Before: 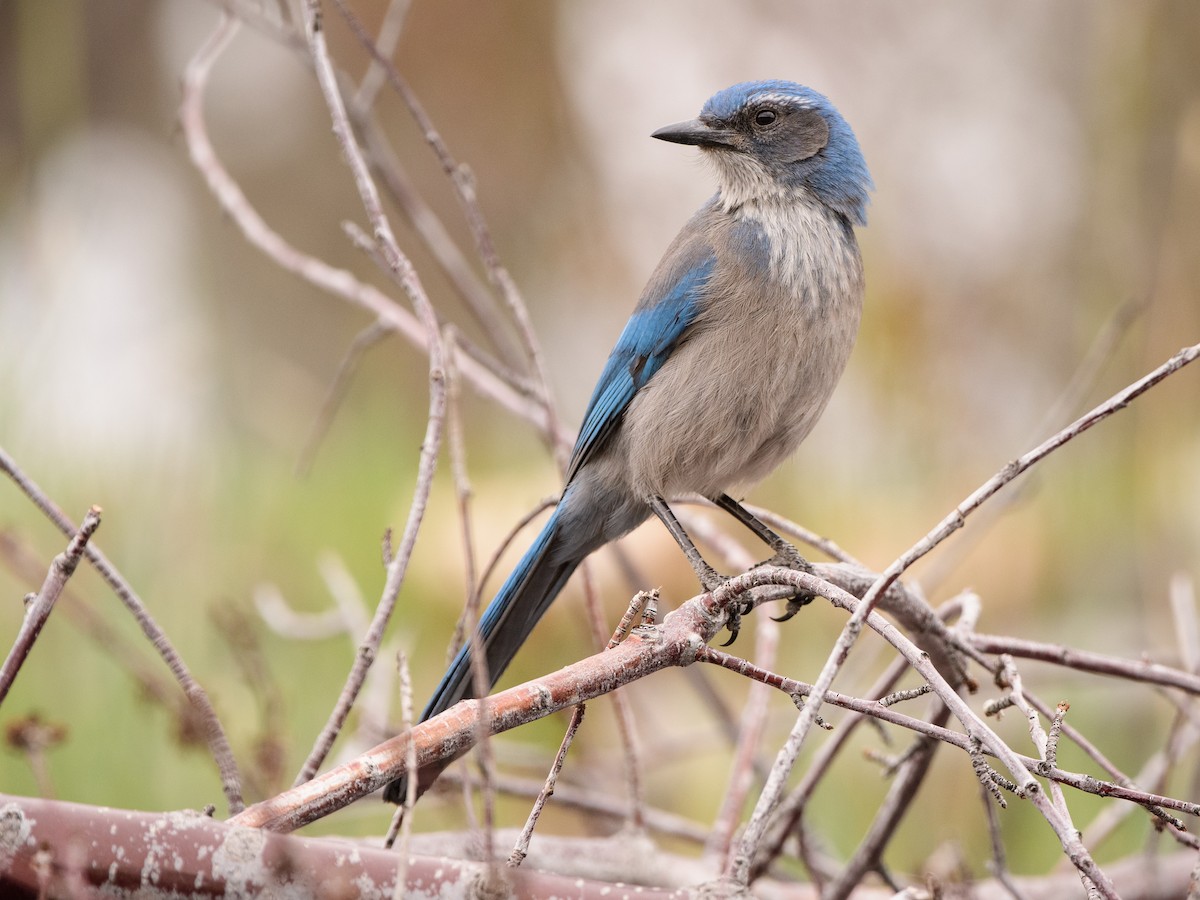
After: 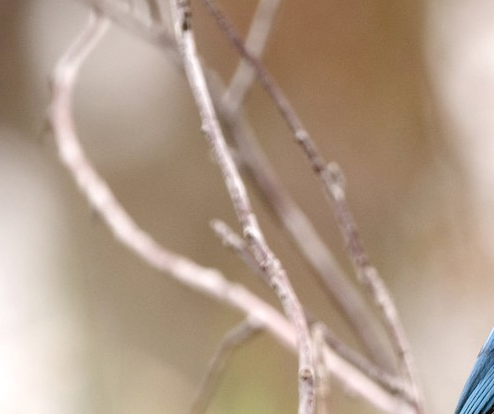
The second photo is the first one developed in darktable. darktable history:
crop and rotate: left 10.918%, top 0.116%, right 47.874%, bottom 53.82%
color balance rgb: global offset › luminance -0.302%, global offset › hue 260.39°, perceptual saturation grading › global saturation 25.474%, perceptual saturation grading › highlights -50.491%, perceptual saturation grading › shadows 30.449%, perceptual brilliance grading › global brilliance -17.597%, perceptual brilliance grading › highlights 28.454%
